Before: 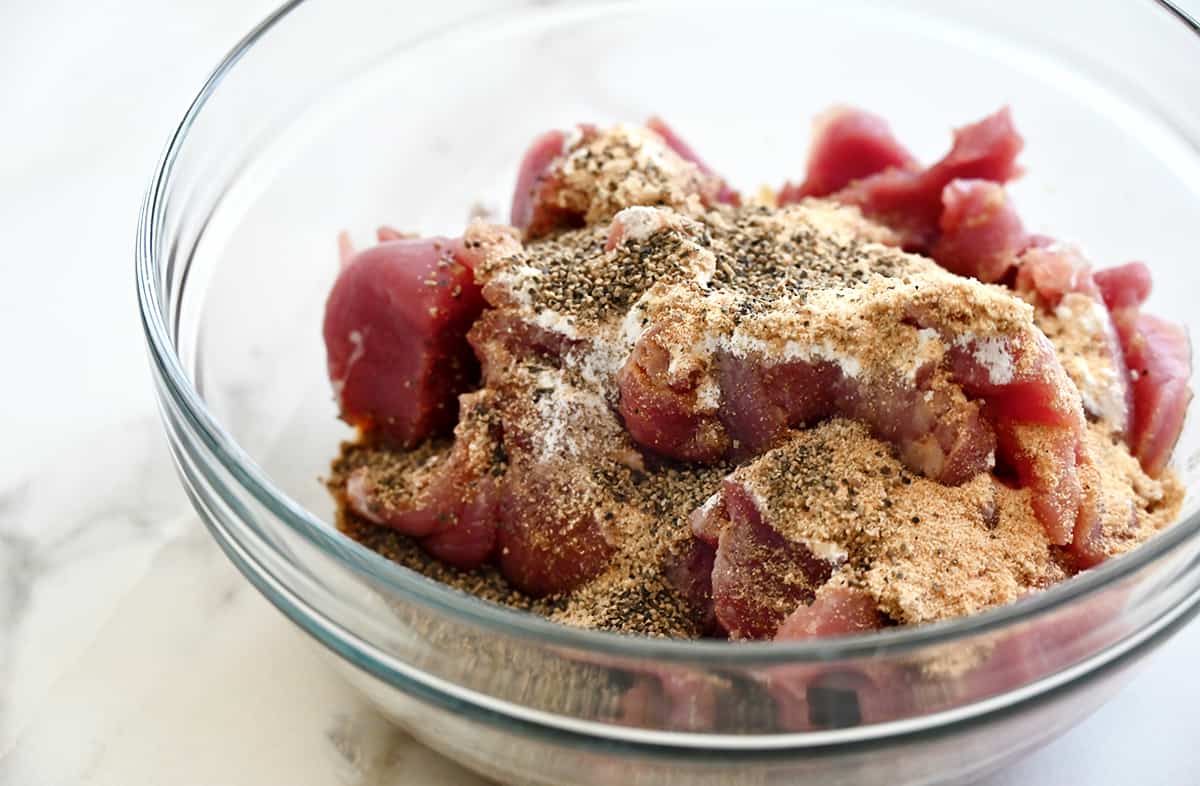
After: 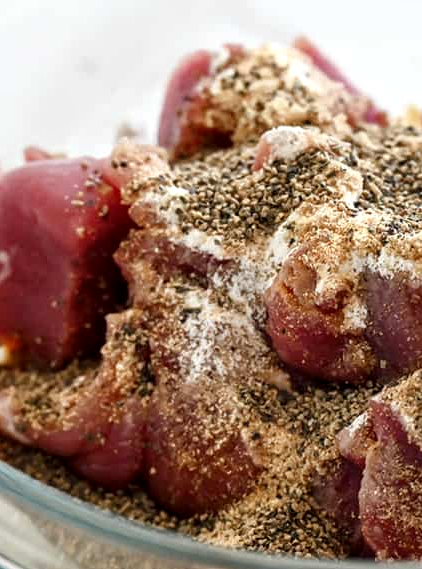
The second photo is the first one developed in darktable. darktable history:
local contrast: on, module defaults
crop and rotate: left 29.476%, top 10.214%, right 35.32%, bottom 17.333%
